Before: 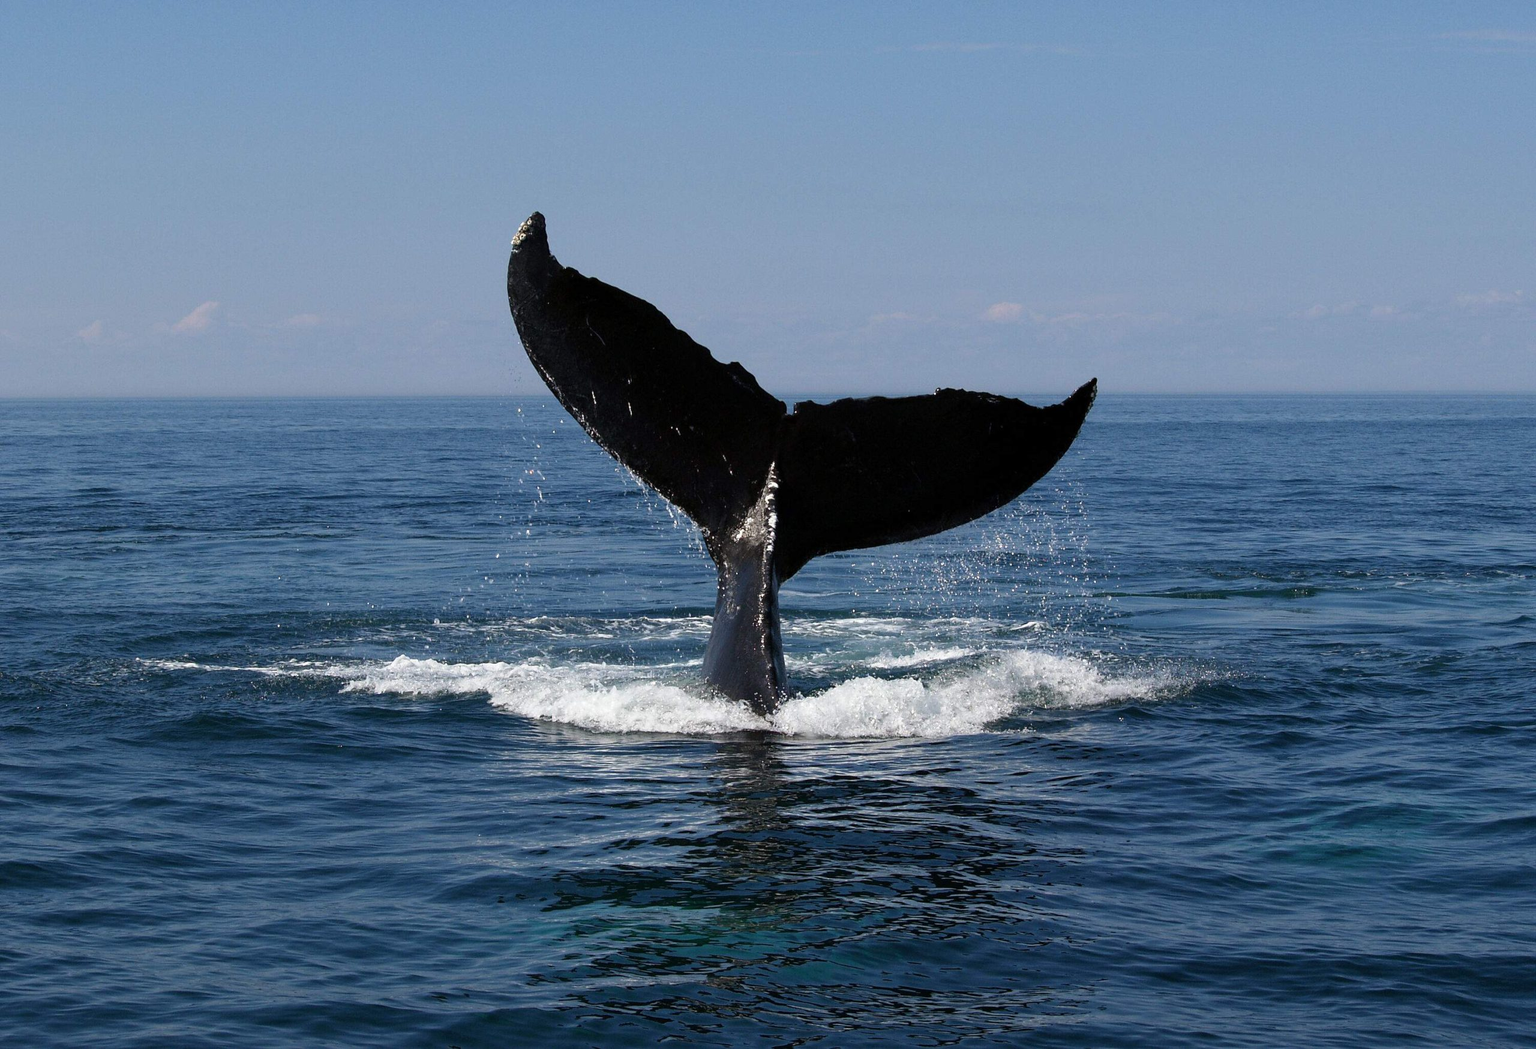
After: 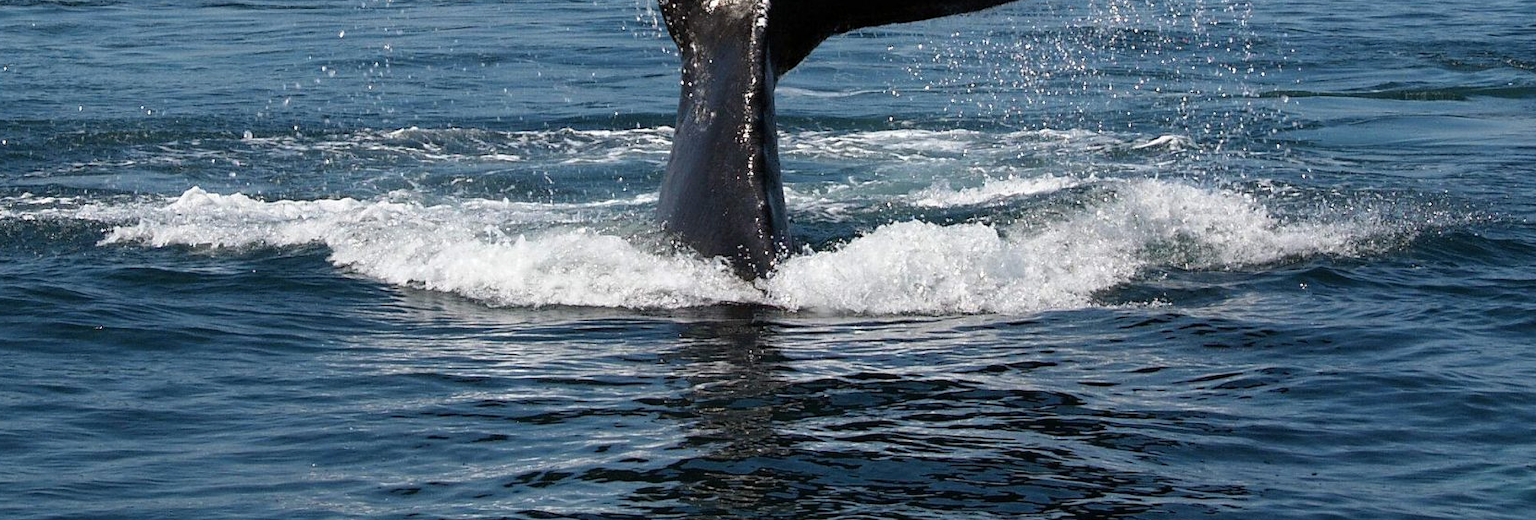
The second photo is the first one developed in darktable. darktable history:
color zones: curves: ch0 [(0.018, 0.548) (0.197, 0.654) (0.425, 0.447) (0.605, 0.658) (0.732, 0.579)]; ch1 [(0.105, 0.531) (0.224, 0.531) (0.386, 0.39) (0.618, 0.456) (0.732, 0.456) (0.956, 0.421)]; ch2 [(0.039, 0.583) (0.215, 0.465) (0.399, 0.544) (0.465, 0.548) (0.614, 0.447) (0.724, 0.43) (0.882, 0.623) (0.956, 0.632)]
crop: left 17.997%, top 50.926%, right 17.138%, bottom 16.919%
